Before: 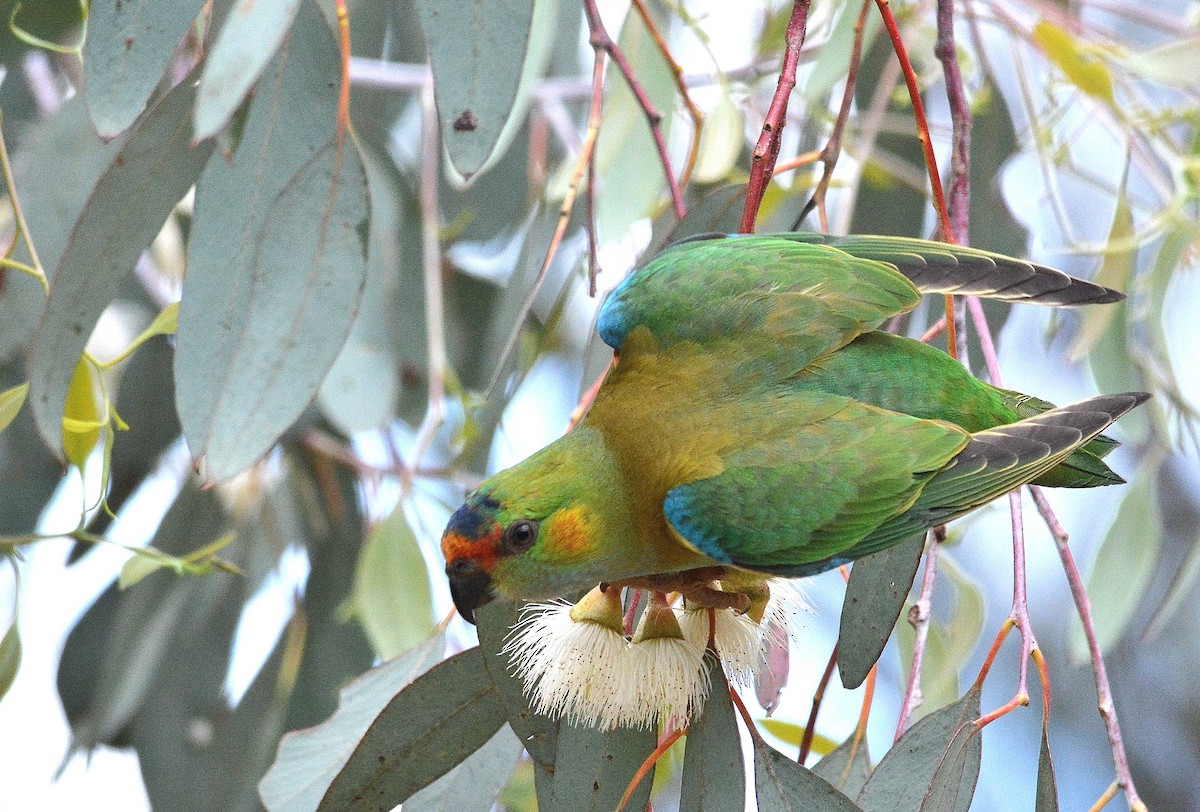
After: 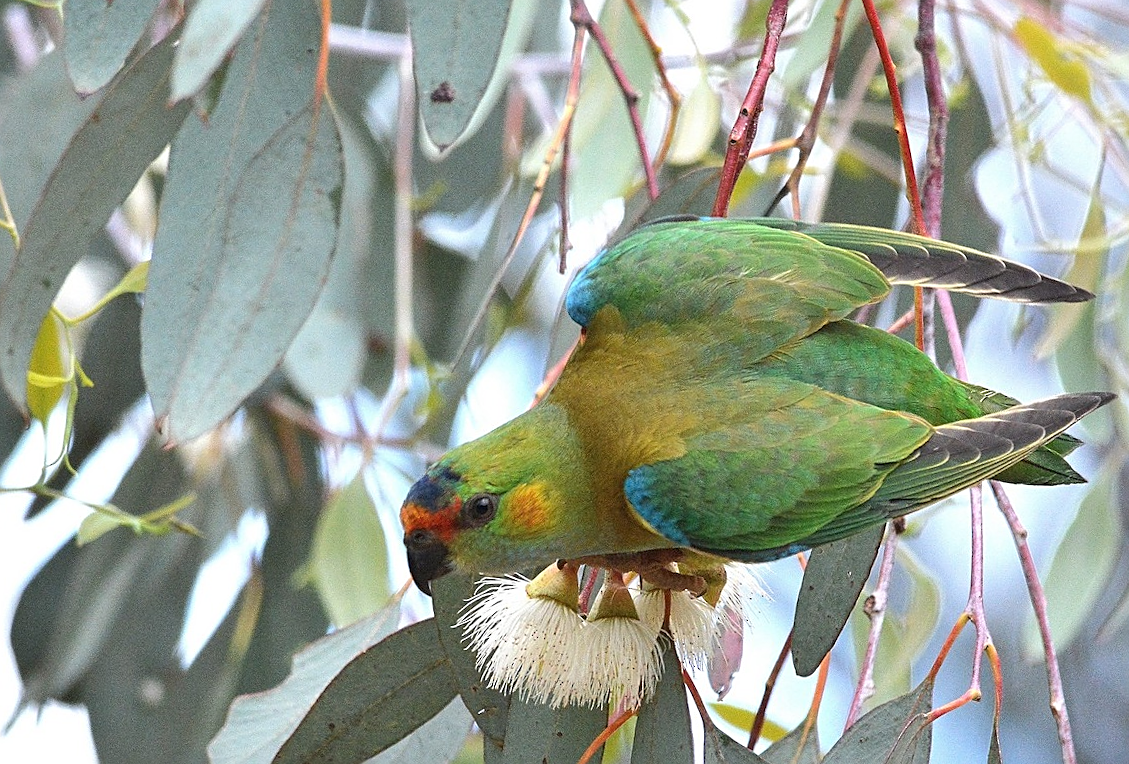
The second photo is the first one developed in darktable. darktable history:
sharpen: on, module defaults
crop and rotate: angle -2.46°
